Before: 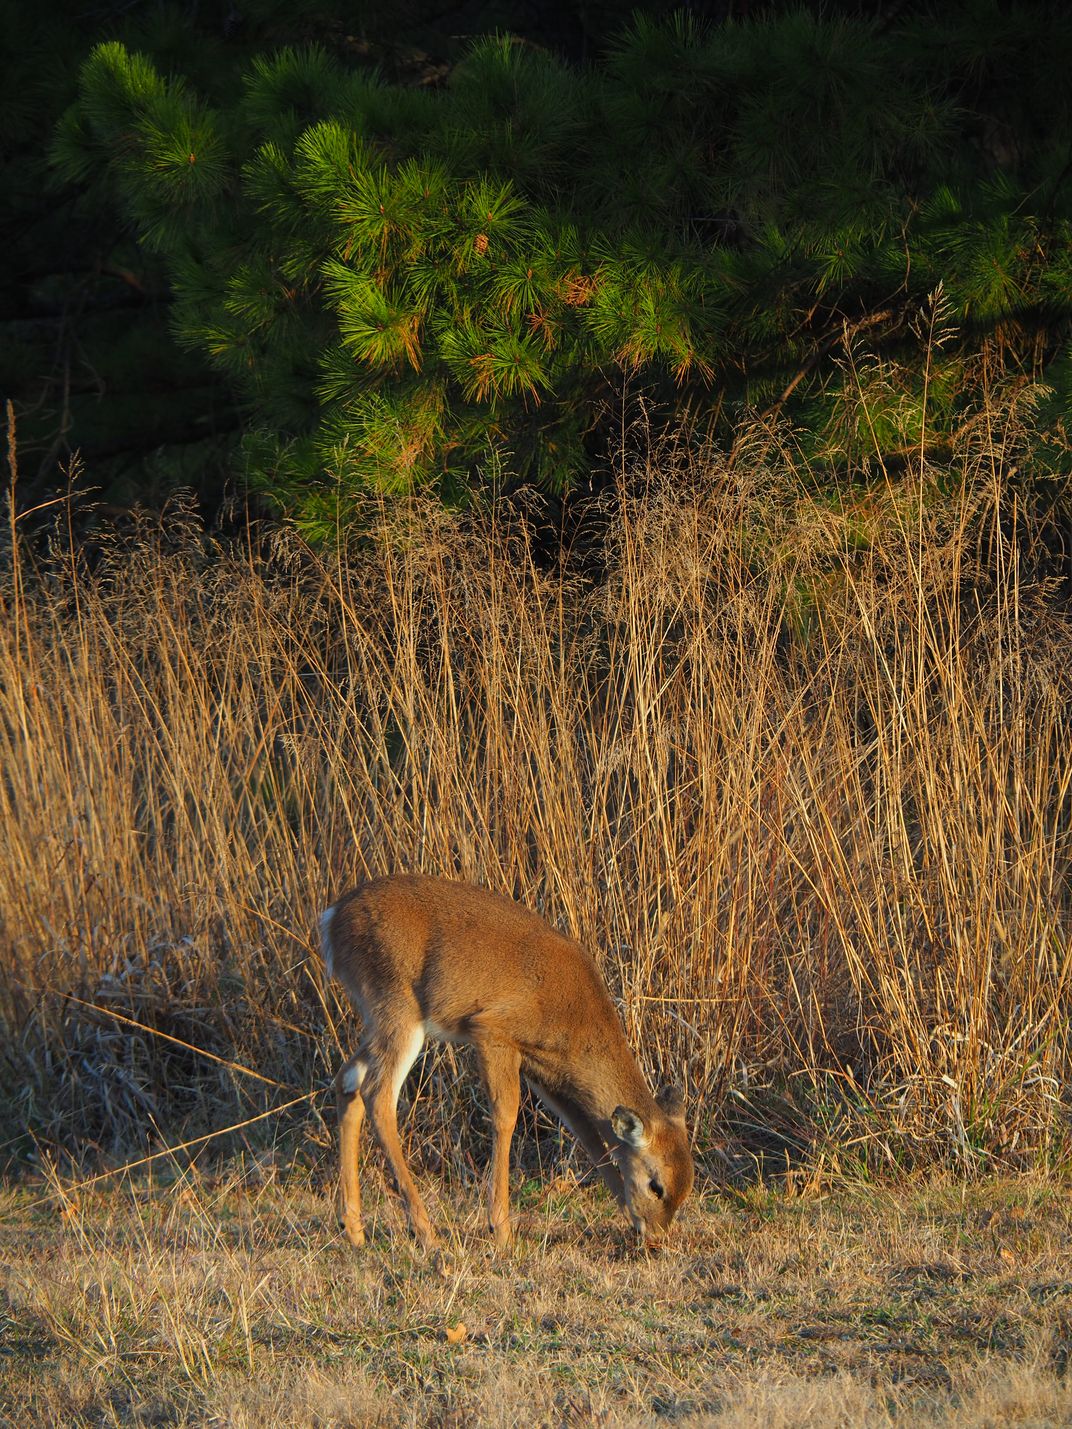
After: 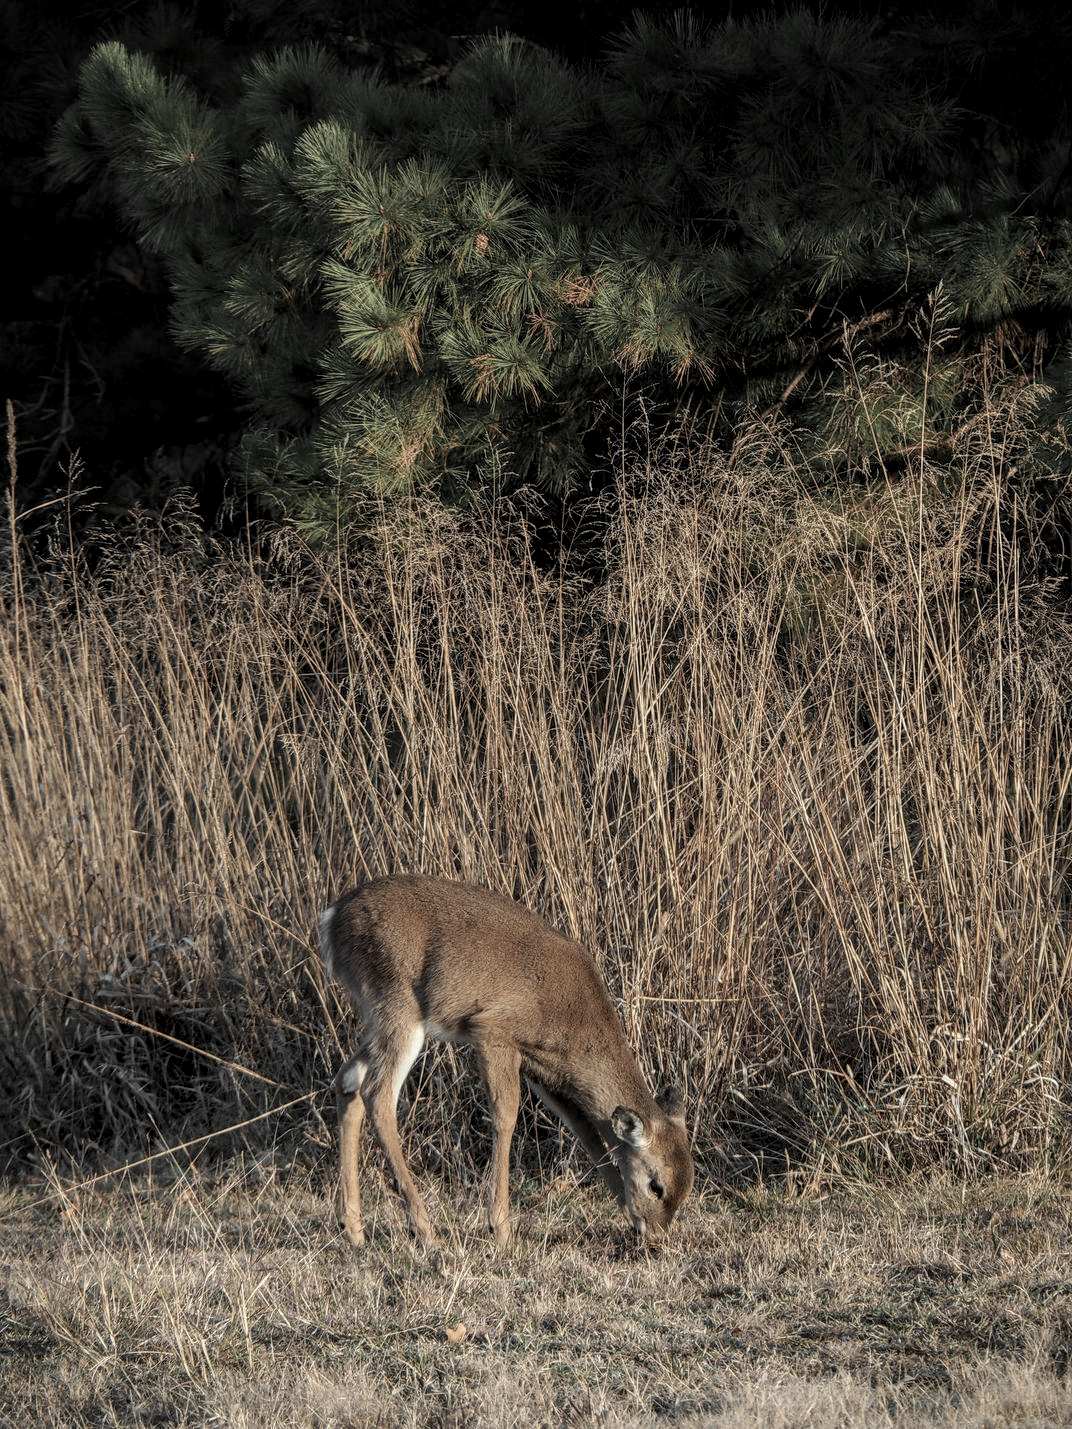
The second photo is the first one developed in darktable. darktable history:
local contrast: detail 150%
exposure: black level correction 0.001, compensate exposure bias true, compensate highlight preservation false
color zones: curves: ch0 [(0, 0.613) (0.01, 0.613) (0.245, 0.448) (0.498, 0.529) (0.642, 0.665) (0.879, 0.777) (0.99, 0.613)]; ch1 [(0, 0.035) (0.121, 0.189) (0.259, 0.197) (0.415, 0.061) (0.589, 0.022) (0.732, 0.022) (0.857, 0.026) (0.991, 0.053)]
